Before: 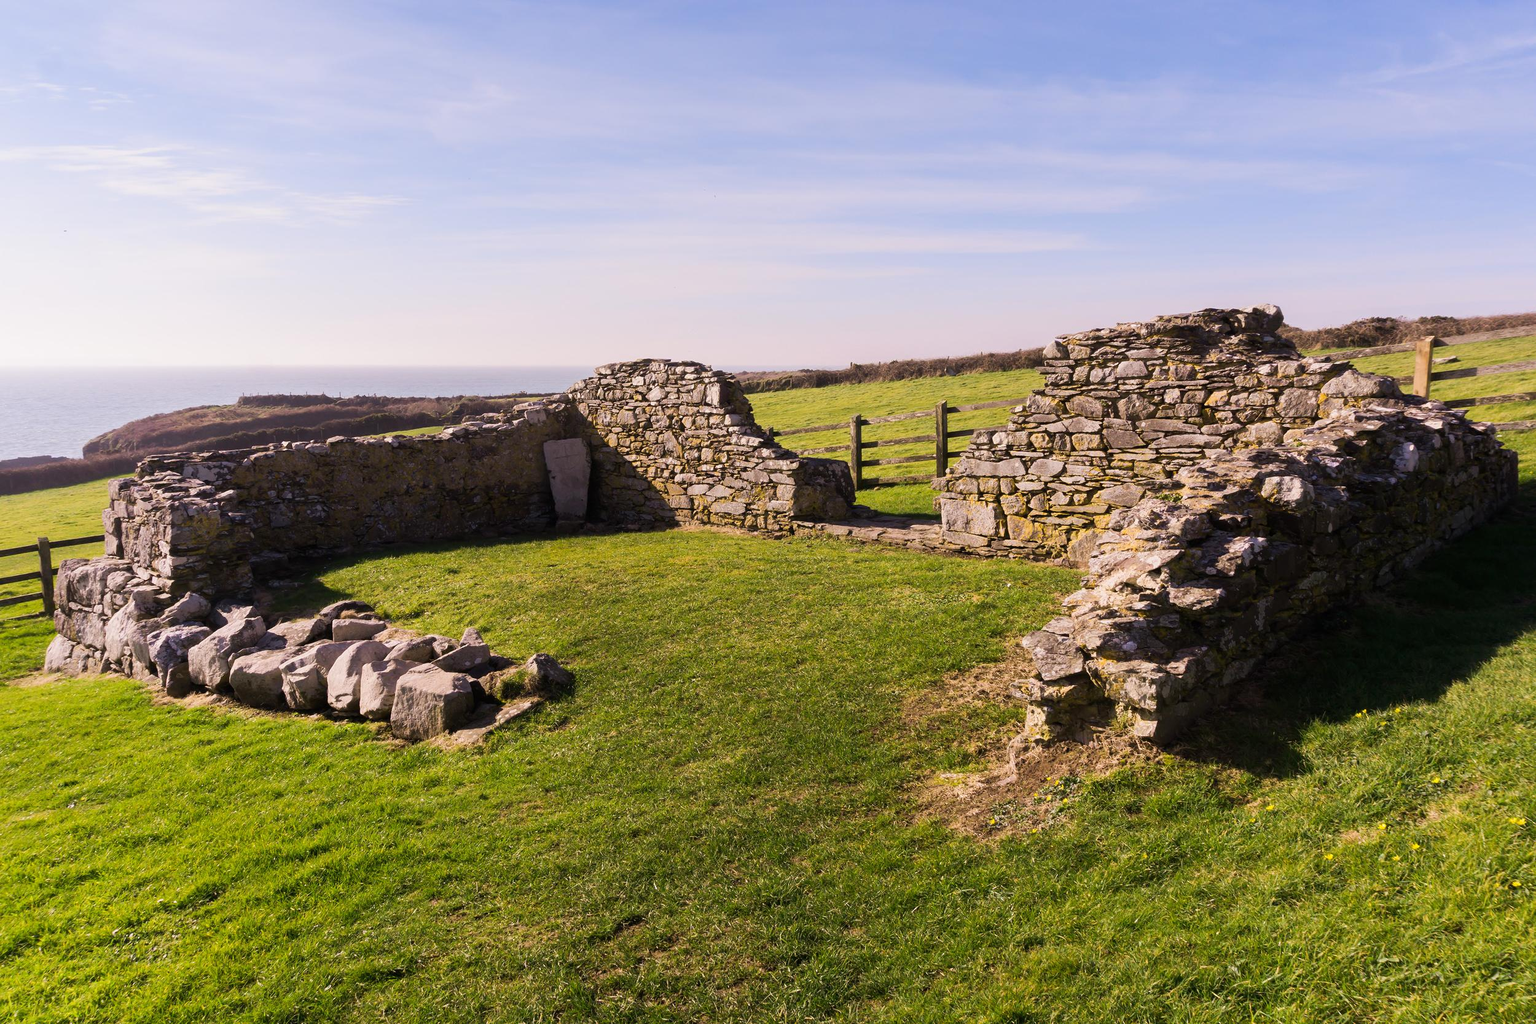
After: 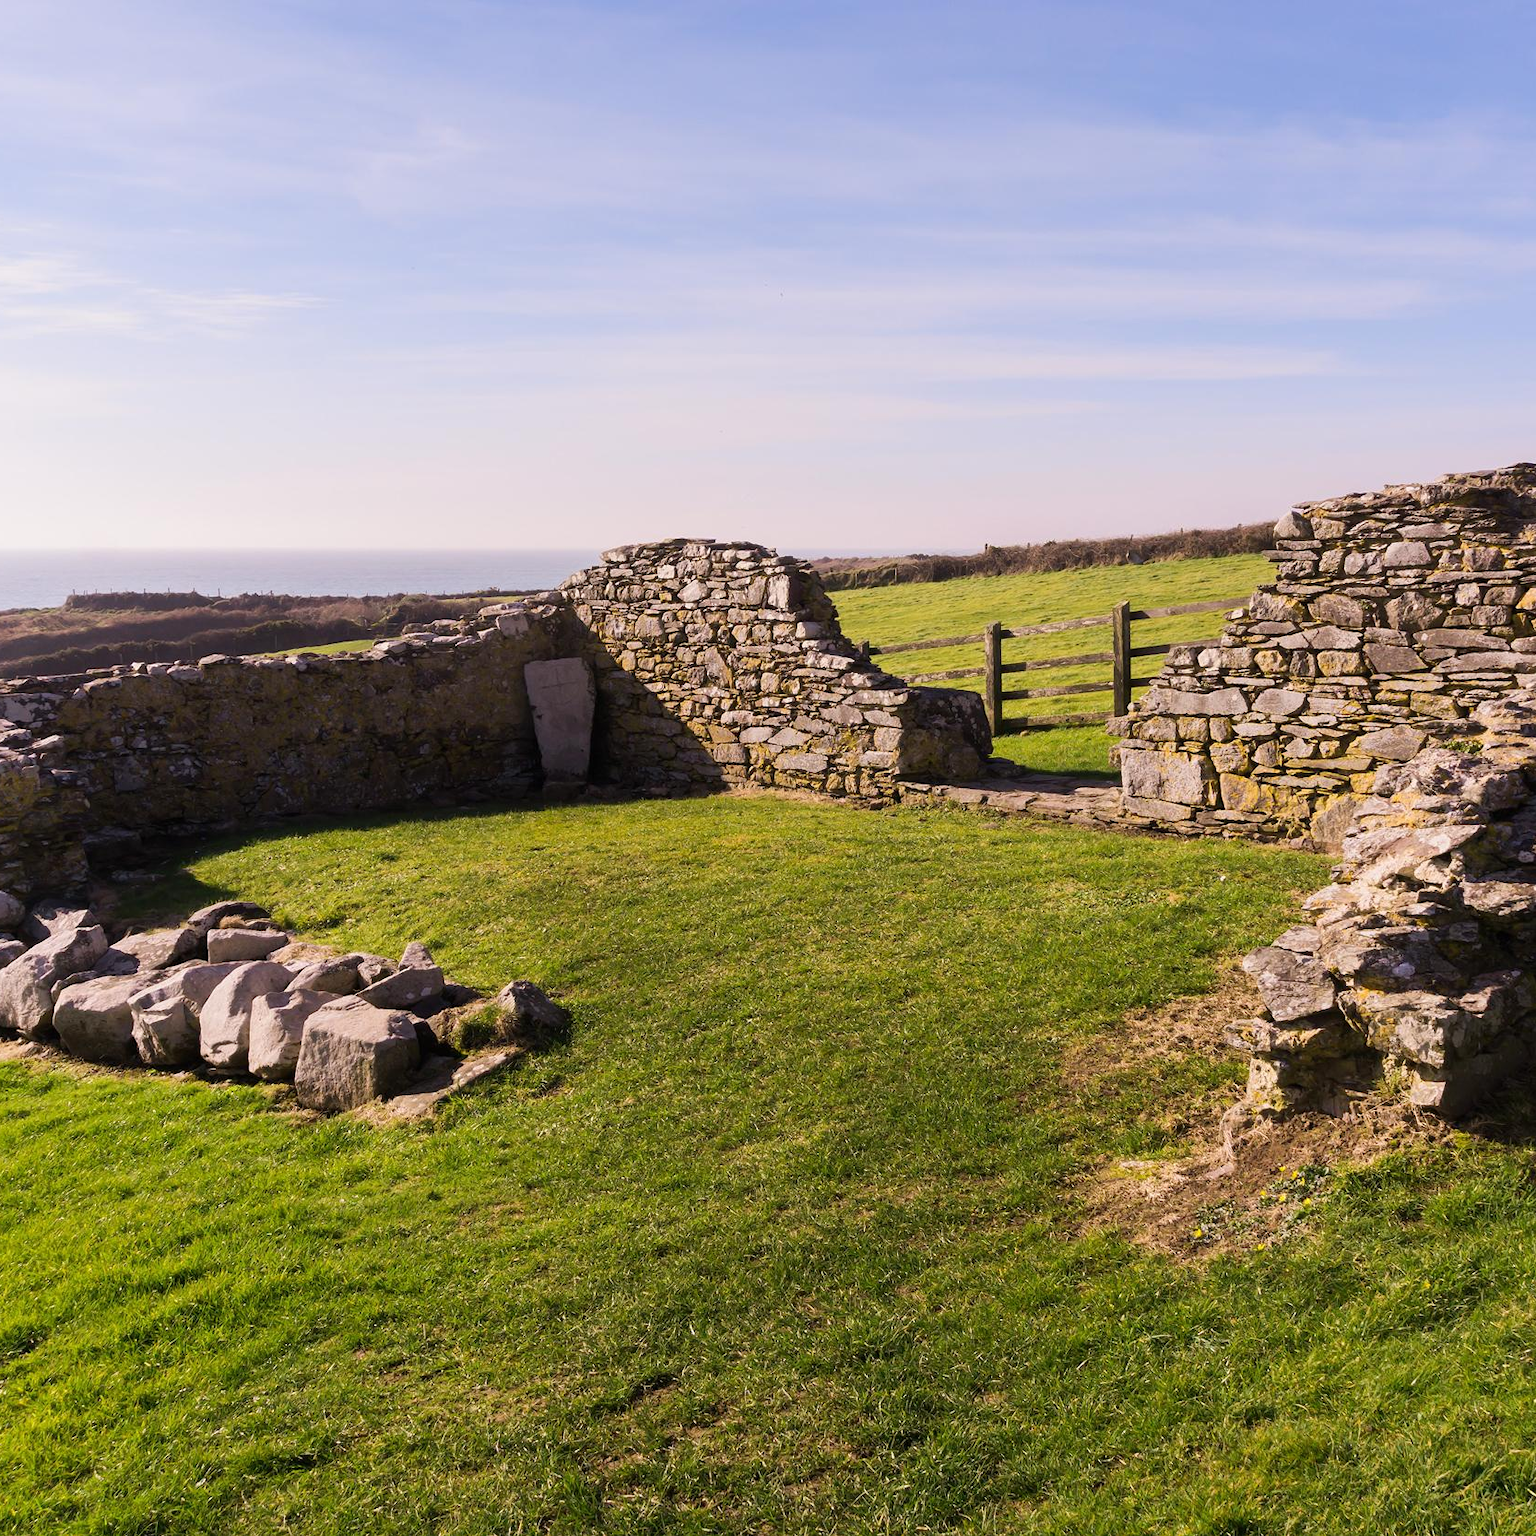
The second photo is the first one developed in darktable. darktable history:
contrast equalizer: y [[0.5 ×6], [0.5 ×6], [0.5, 0.5, 0.501, 0.545, 0.707, 0.863], [0 ×6], [0 ×6]]
crop and rotate: left 12.648%, right 20.685%
